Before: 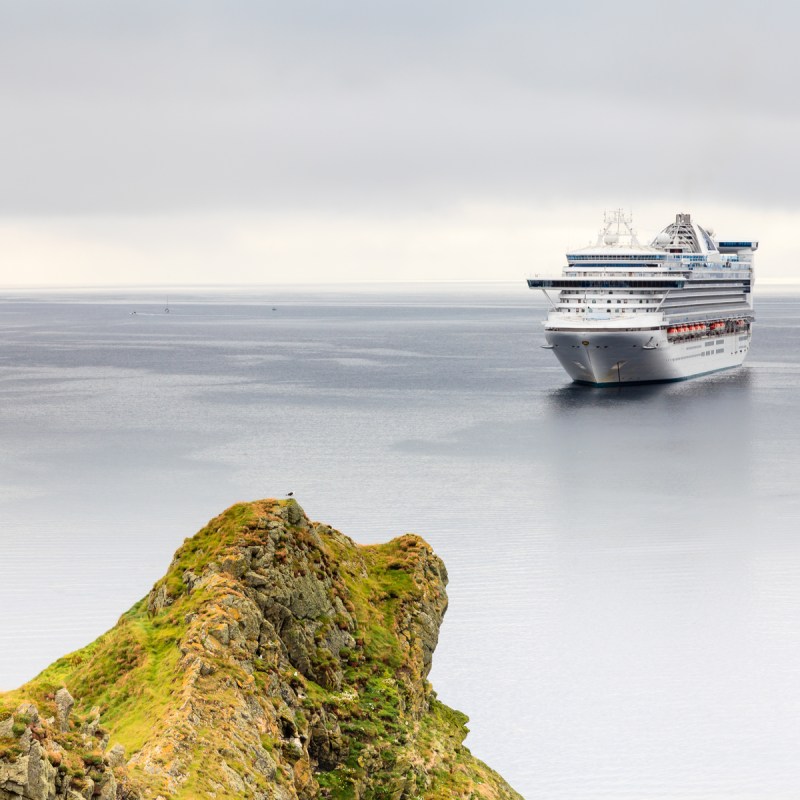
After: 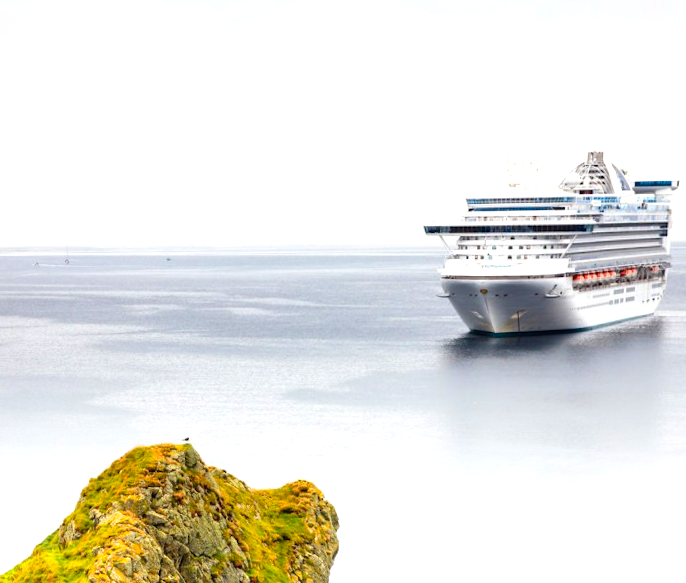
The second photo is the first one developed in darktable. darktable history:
rotate and perspective: rotation 0.062°, lens shift (vertical) 0.115, lens shift (horizontal) -0.133, crop left 0.047, crop right 0.94, crop top 0.061, crop bottom 0.94
exposure: exposure 0.64 EV, compensate highlight preservation false
color balance: output saturation 120%
crop: left 8.155%, top 6.611%, bottom 15.385%
